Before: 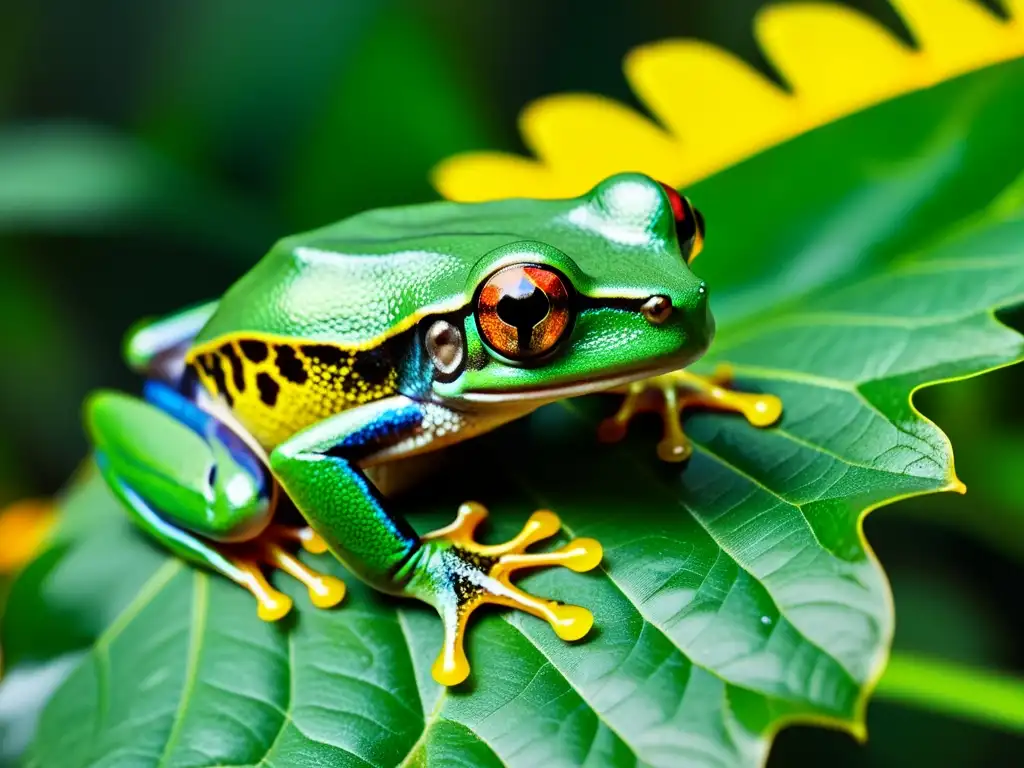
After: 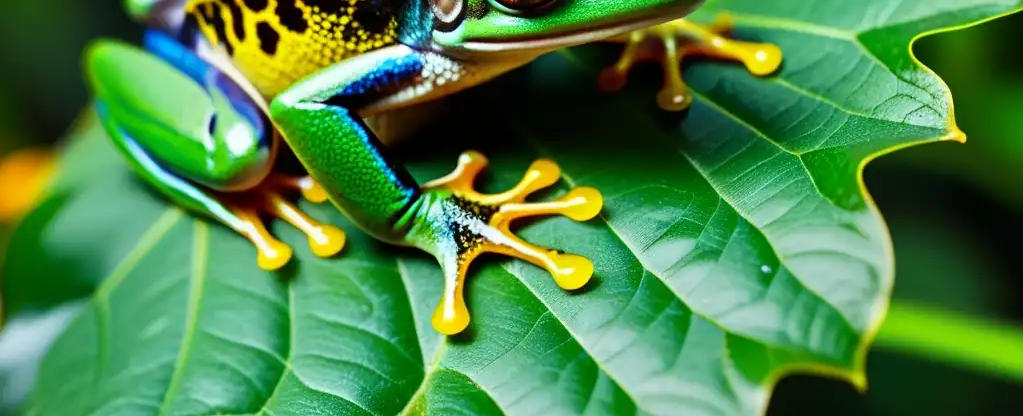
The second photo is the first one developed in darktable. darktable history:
crop and rotate: top 45.818%, right 0.054%
